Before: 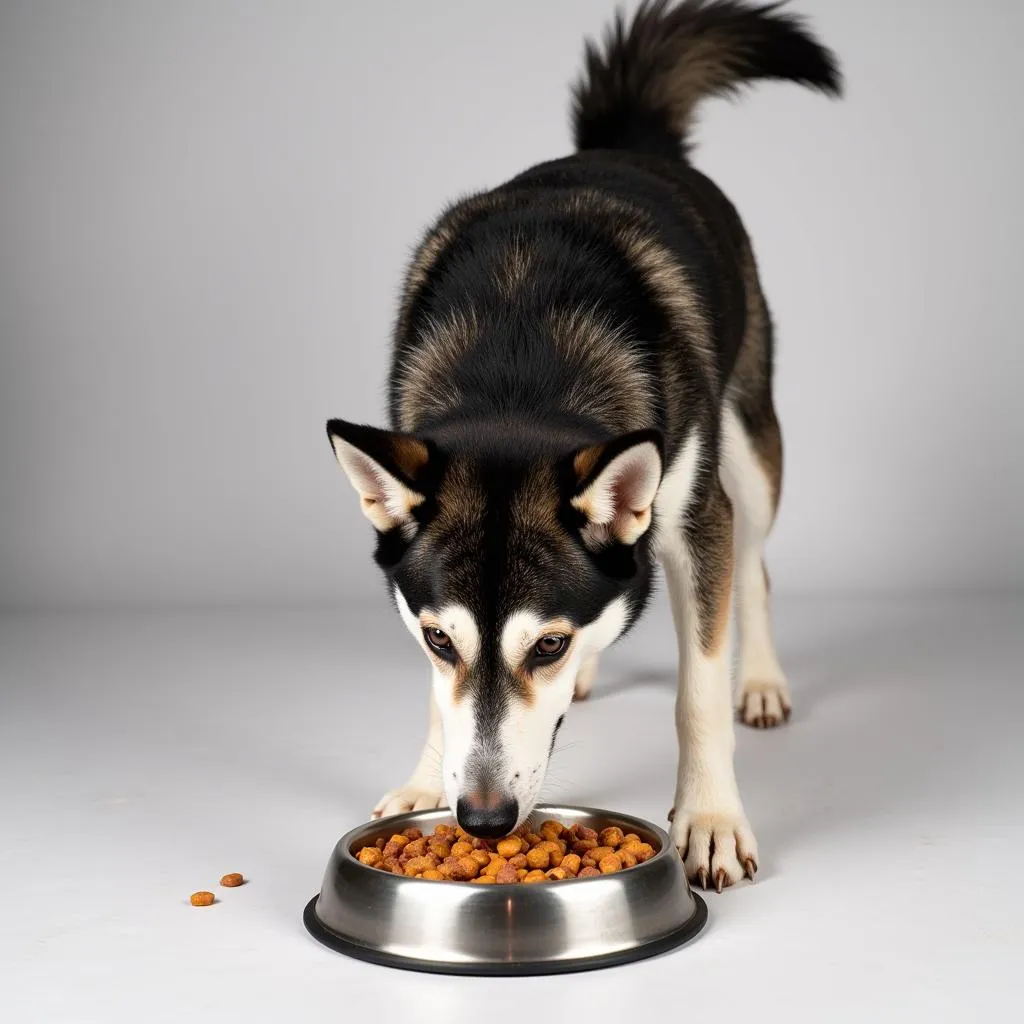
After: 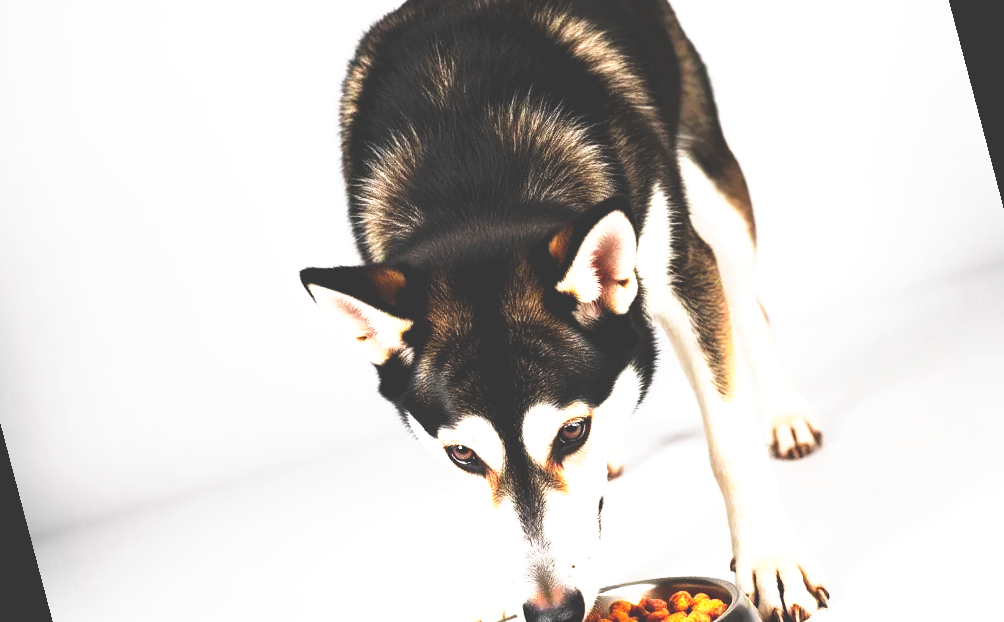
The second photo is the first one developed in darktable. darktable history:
exposure: exposure 0.999 EV, compensate highlight preservation false
base curve: curves: ch0 [(0, 0.036) (0.007, 0.037) (0.604, 0.887) (1, 1)], preserve colors none
rotate and perspective: rotation -14.8°, crop left 0.1, crop right 0.903, crop top 0.25, crop bottom 0.748
